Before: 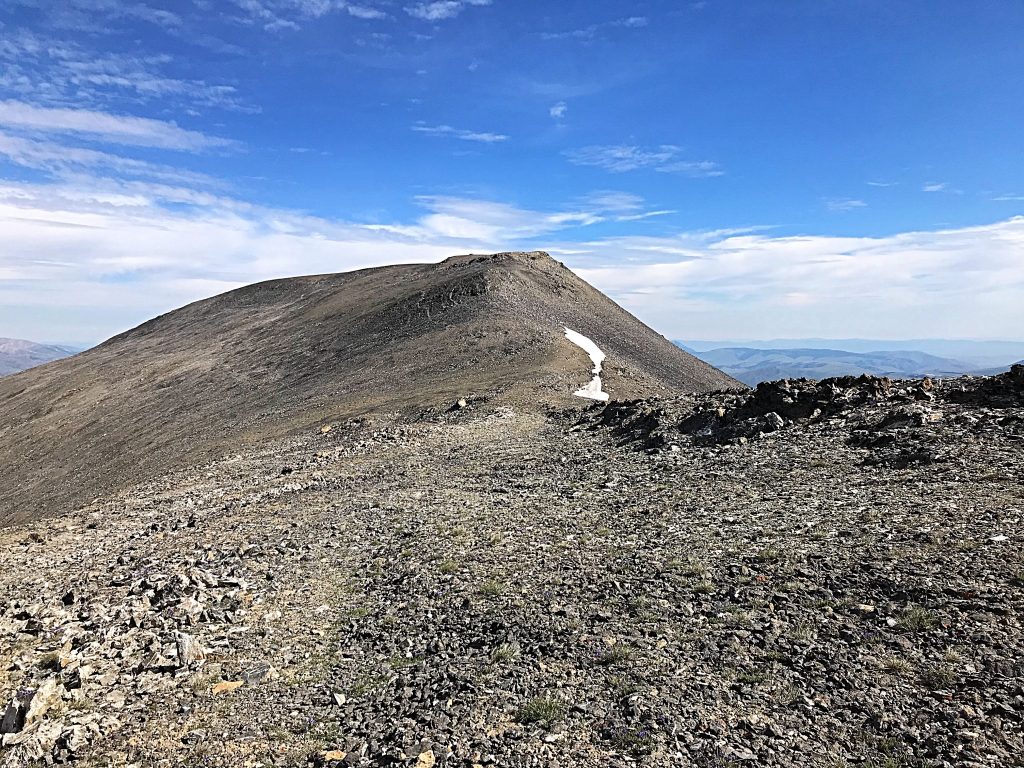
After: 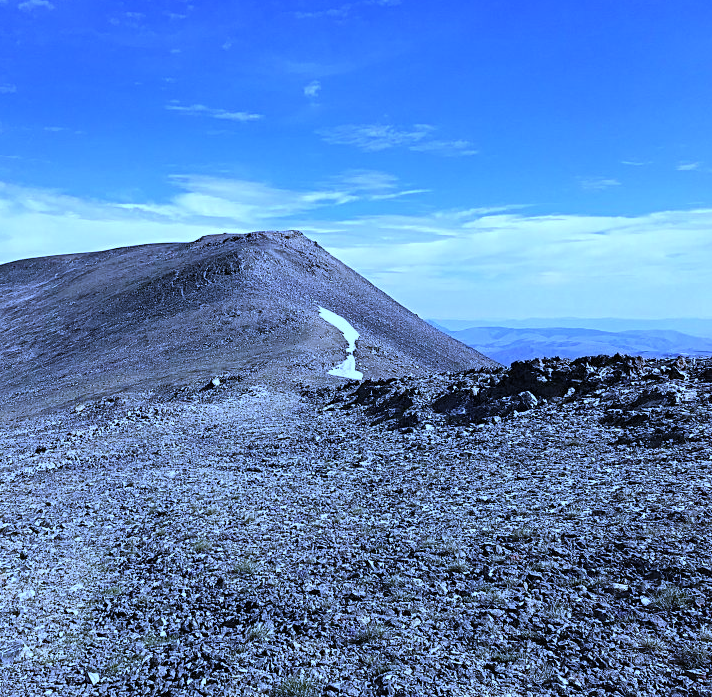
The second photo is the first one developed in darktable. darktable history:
crop and rotate: left 24.034%, top 2.838%, right 6.406%, bottom 6.299%
white balance: red 0.766, blue 1.537
color balance: contrast fulcrum 17.78%
